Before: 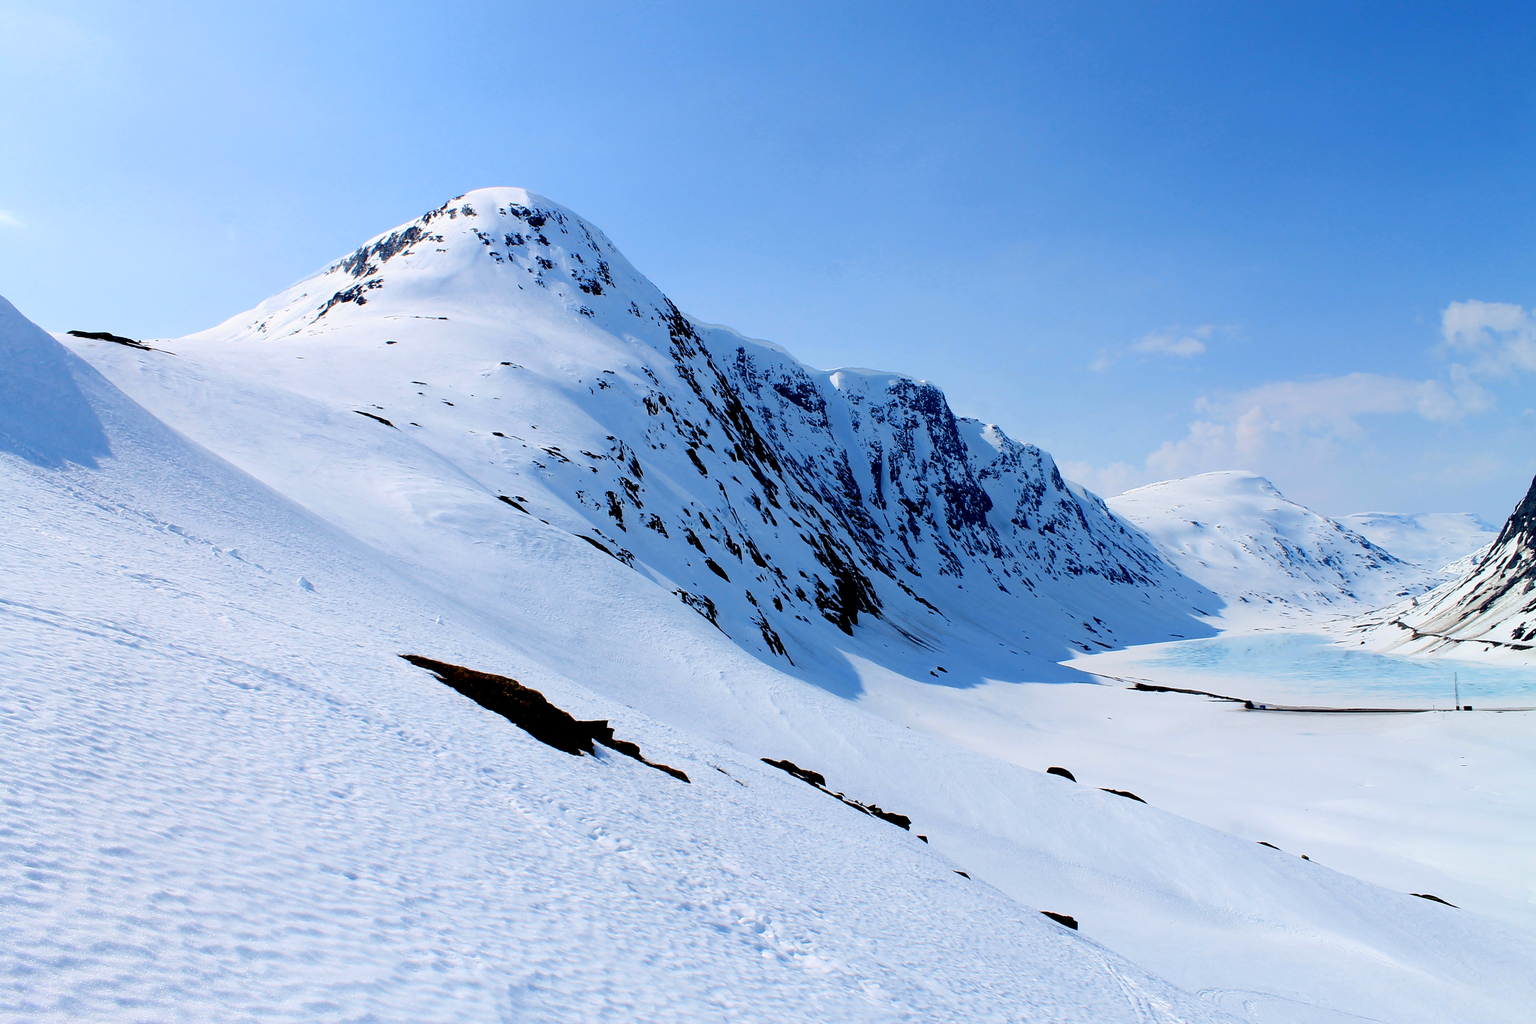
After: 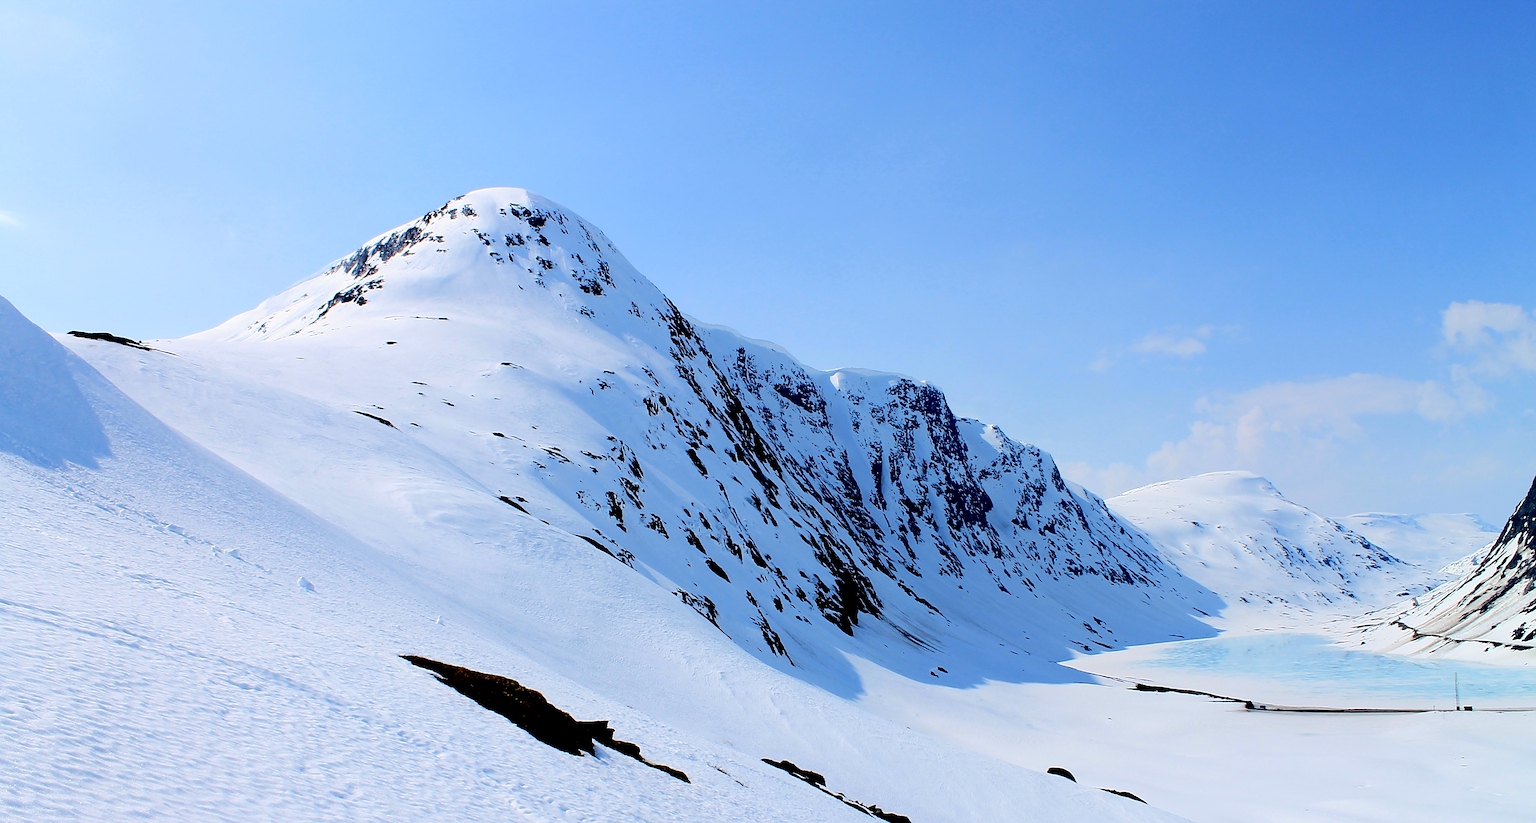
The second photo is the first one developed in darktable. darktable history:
crop: bottom 19.624%
tone curve: curves: ch0 [(0, 0) (0.004, 0) (0.133, 0.076) (0.325, 0.362) (0.879, 0.885) (1, 1)], color space Lab, independent channels, preserve colors none
sharpen: on, module defaults
